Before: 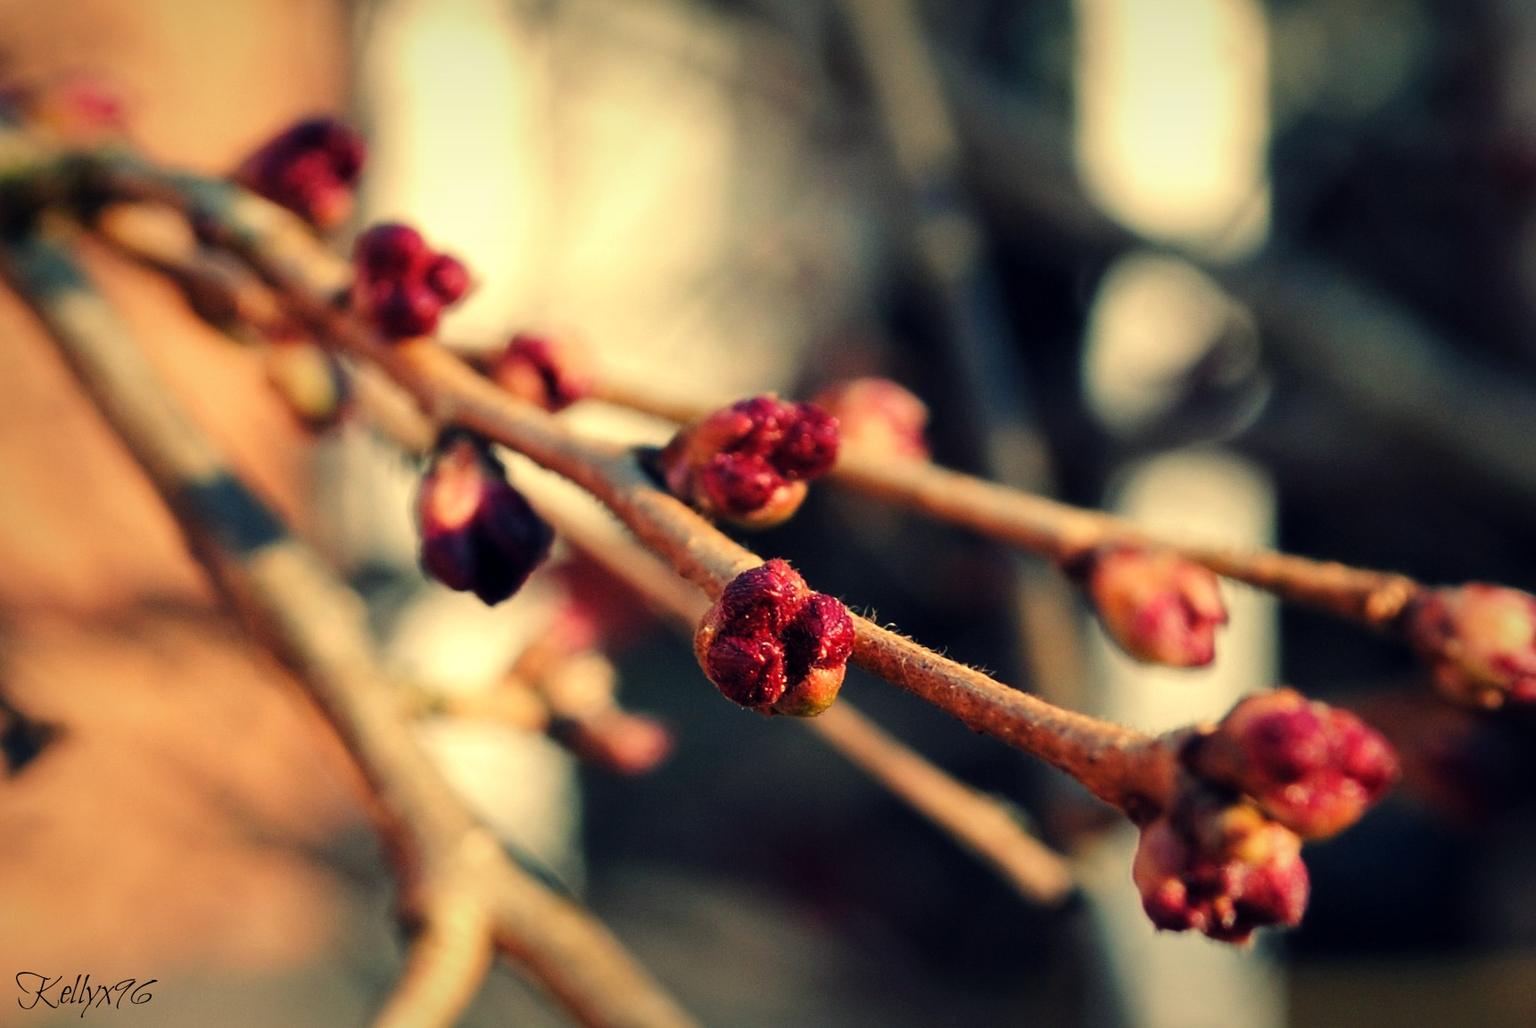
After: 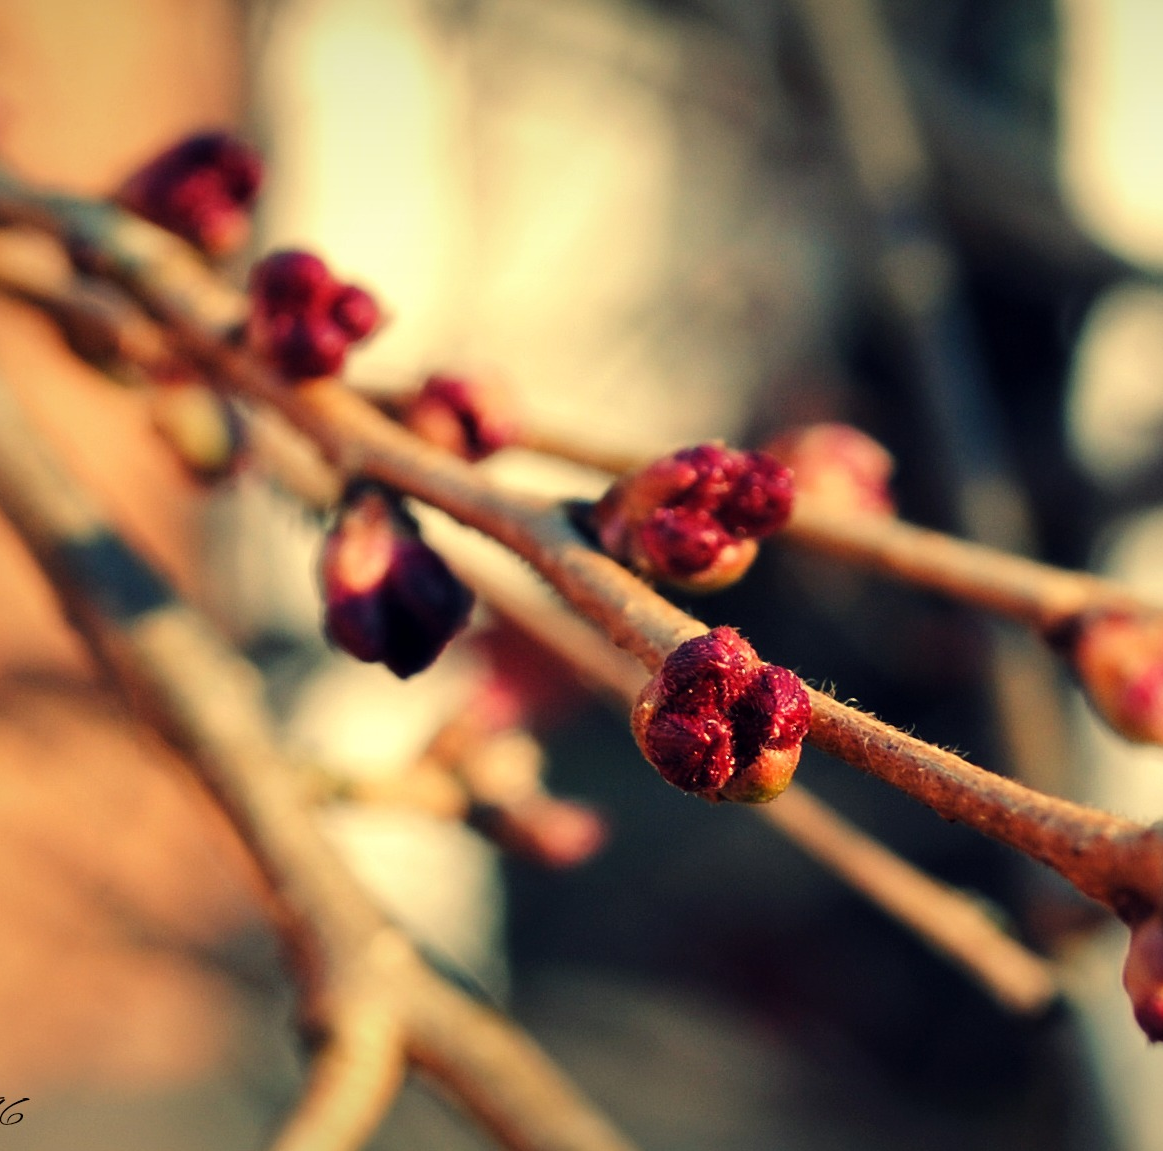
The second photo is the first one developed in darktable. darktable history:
crop and rotate: left 8.558%, right 23.853%
